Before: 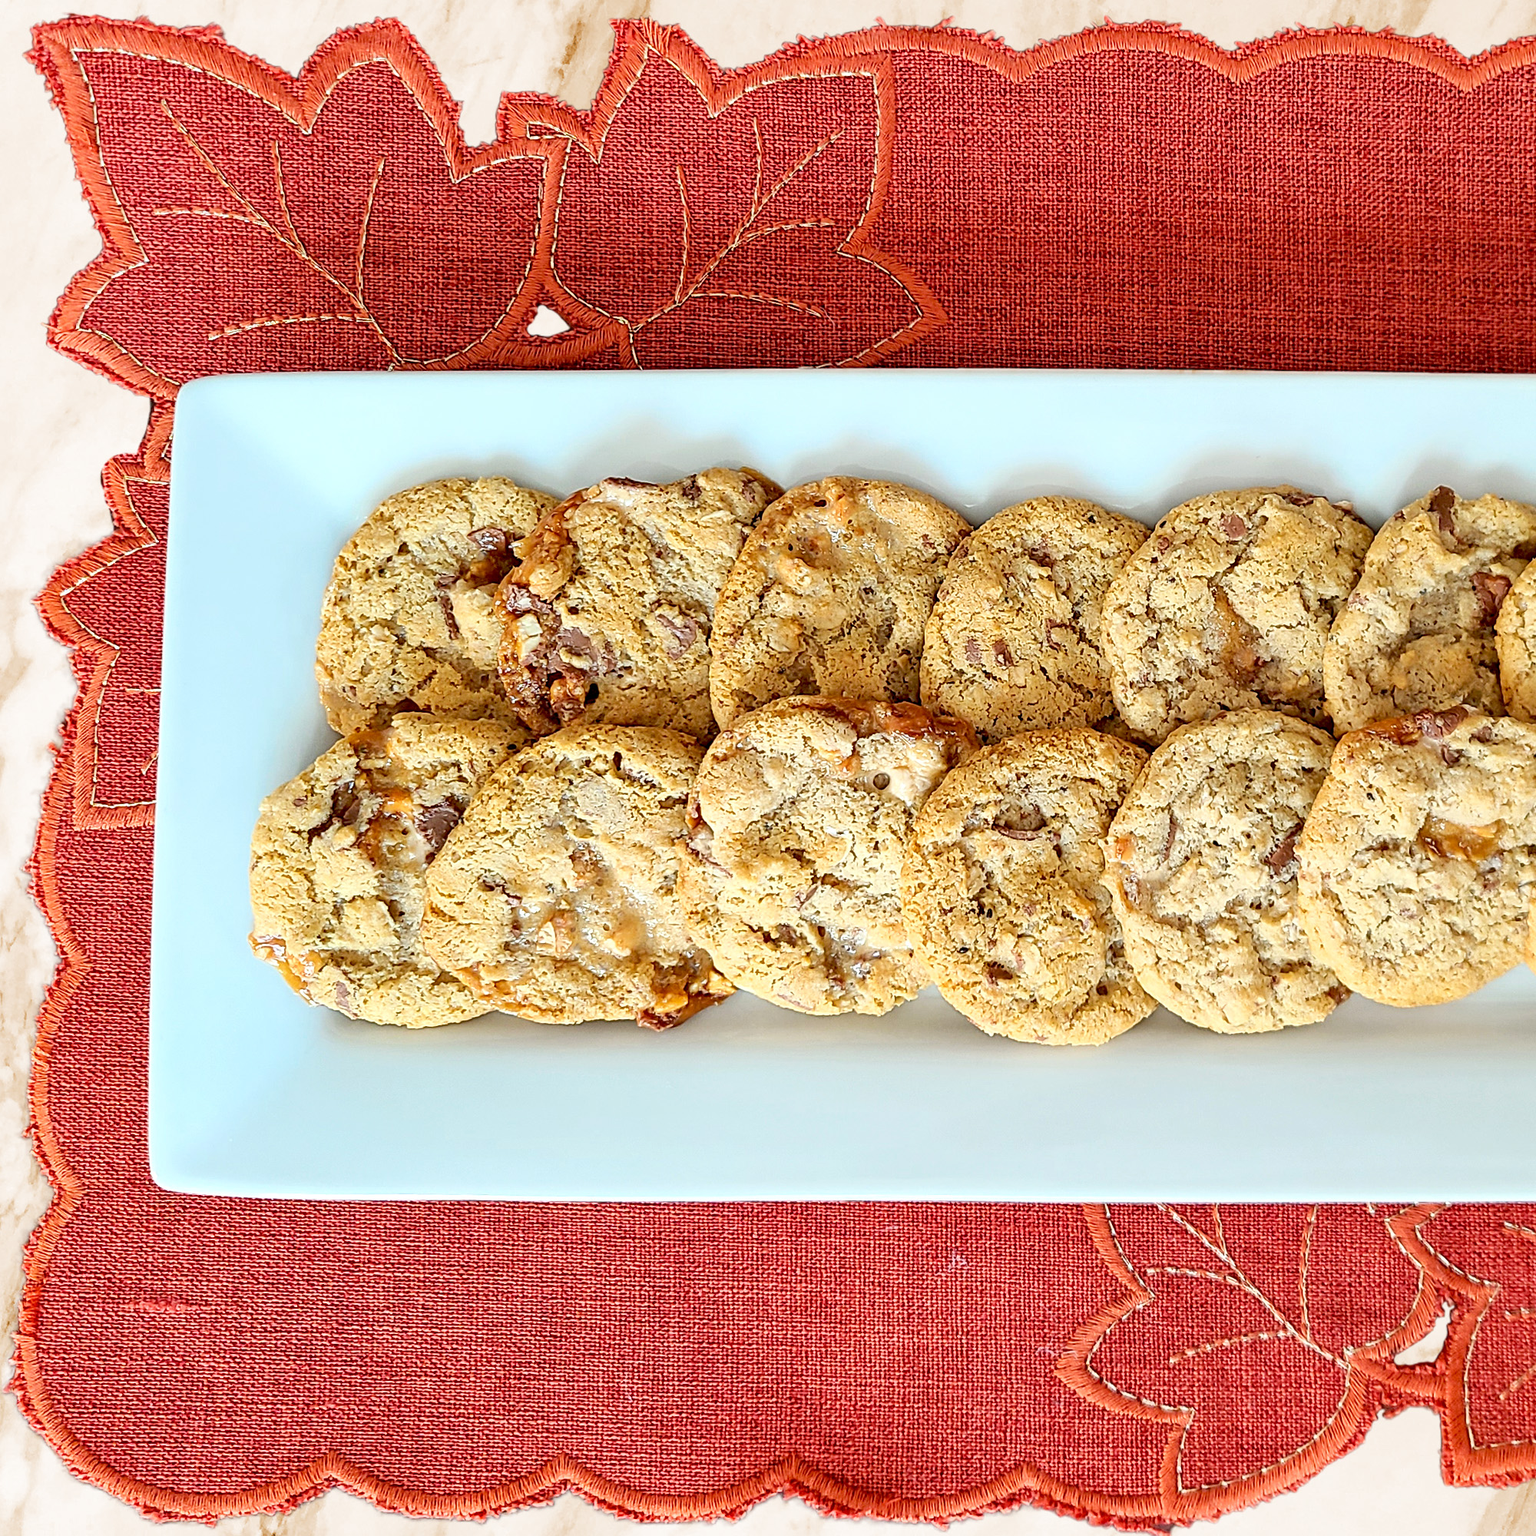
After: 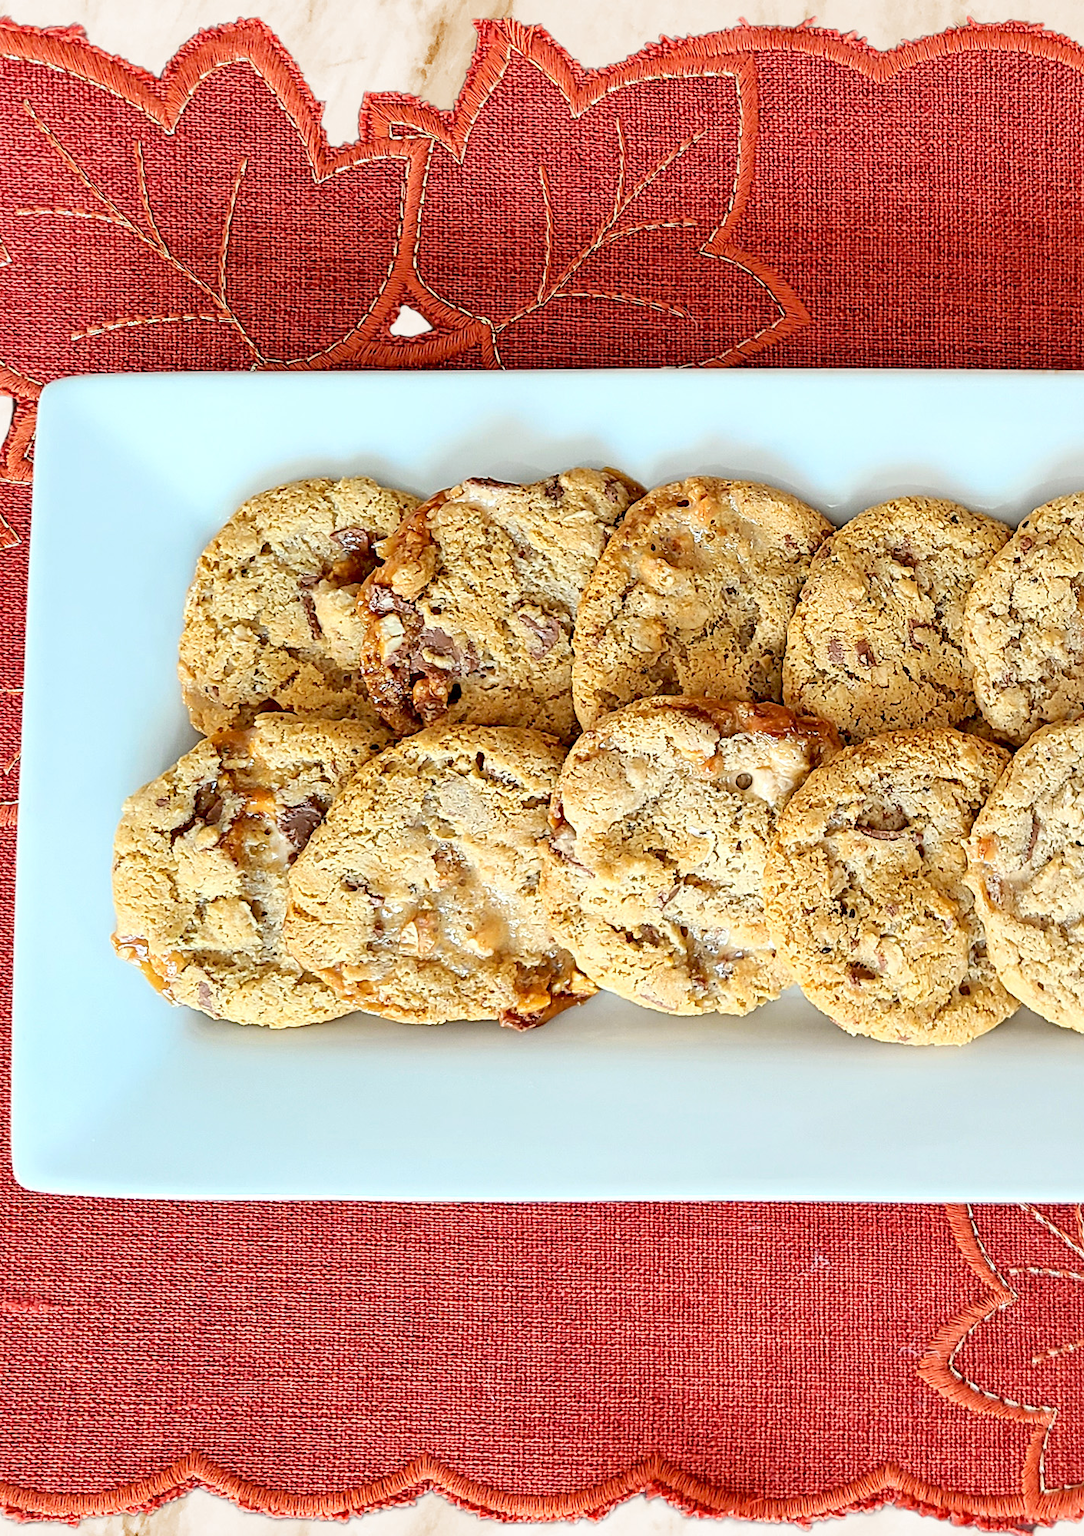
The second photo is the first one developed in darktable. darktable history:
crop and rotate: left 8.978%, right 20.388%
